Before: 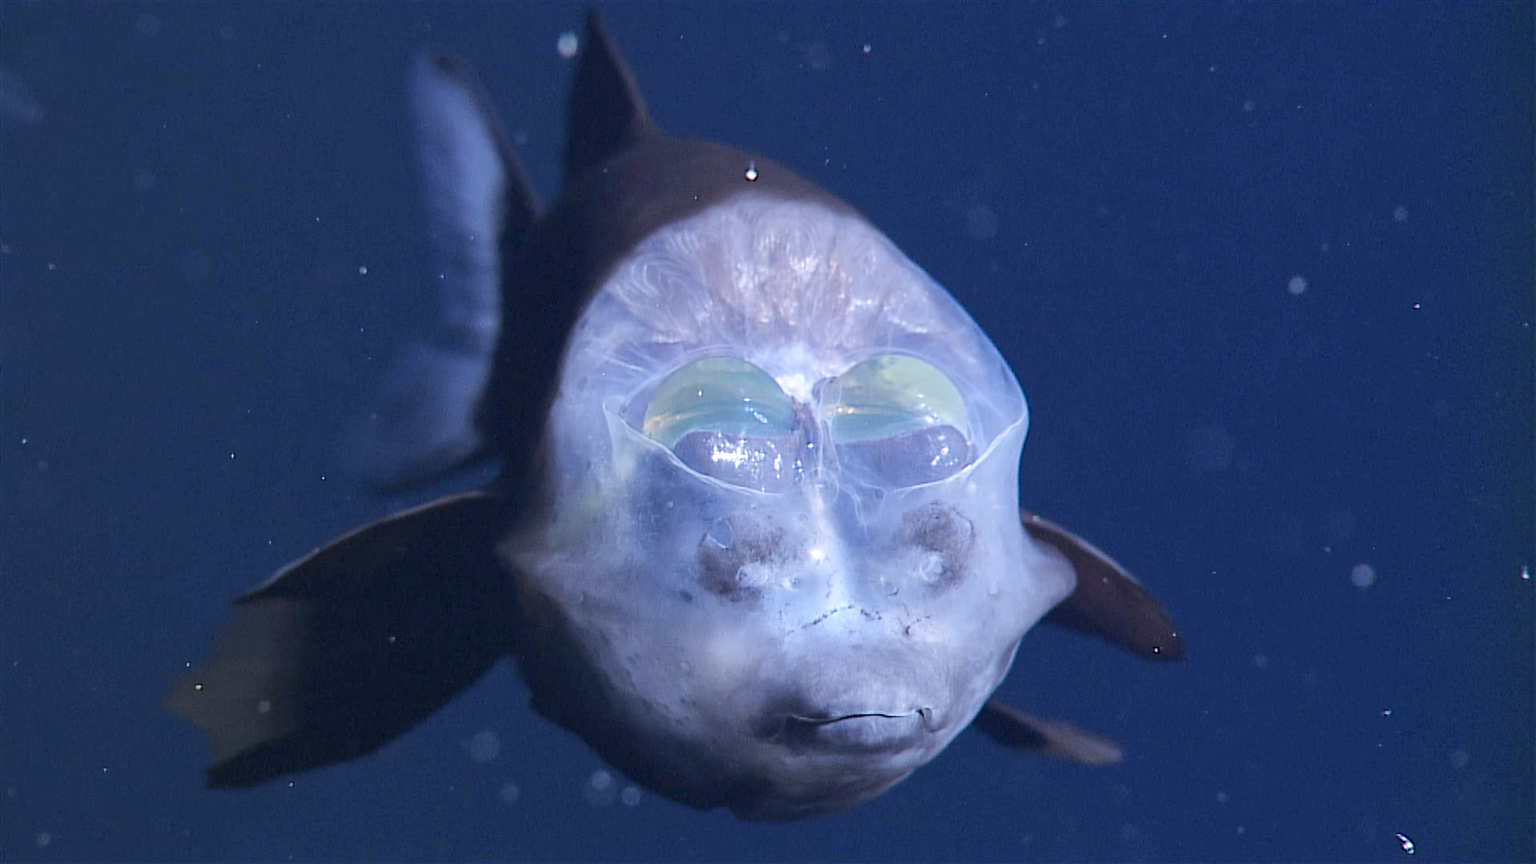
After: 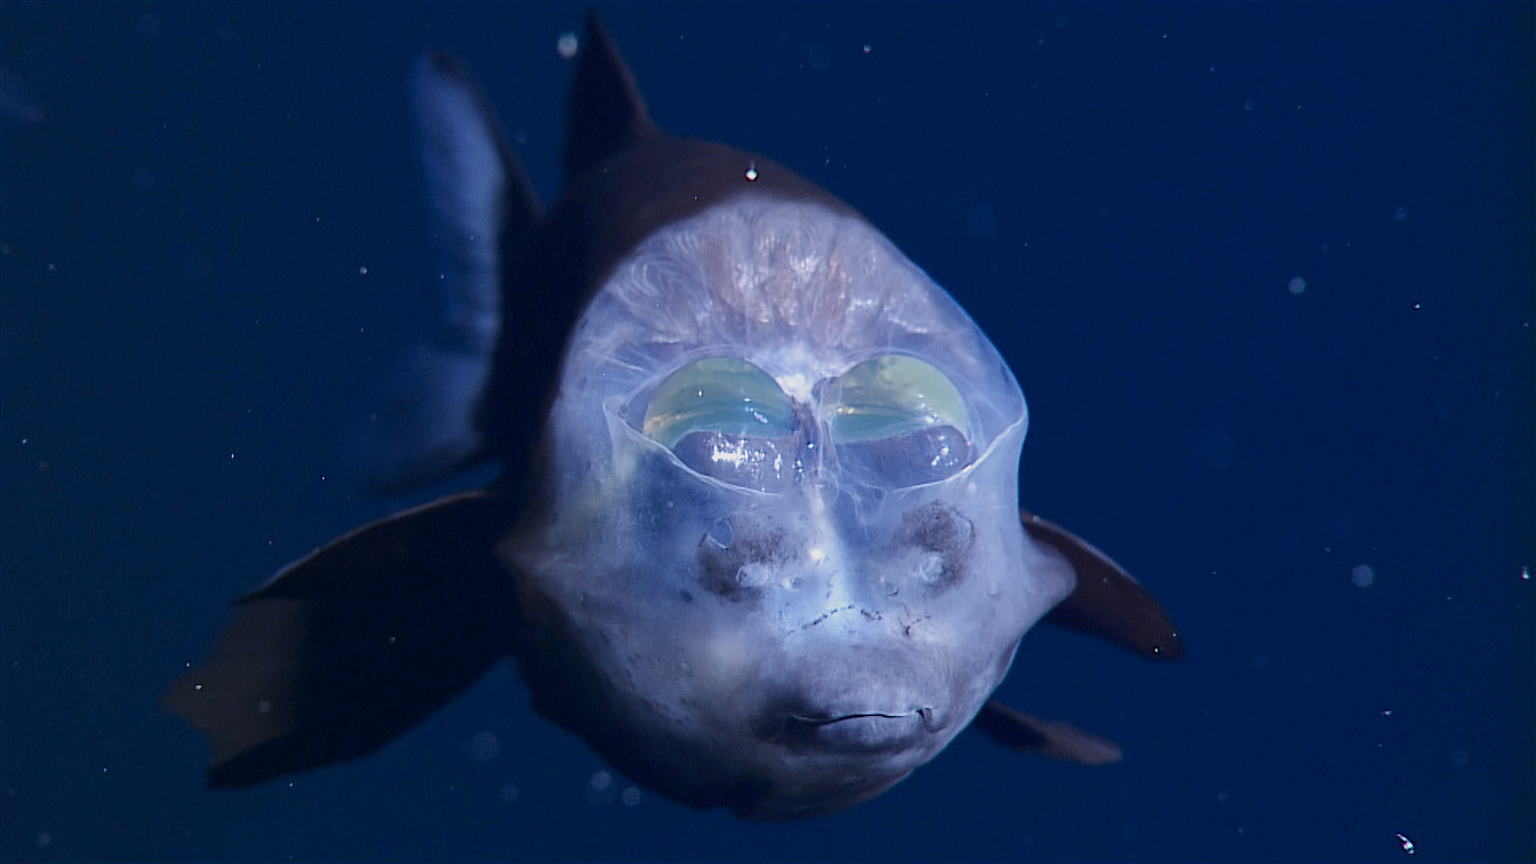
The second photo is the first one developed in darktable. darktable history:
contrast brightness saturation: contrast 0.07, brightness -0.14, saturation 0.11
exposure: exposure -0.293 EV, compensate highlight preservation false
